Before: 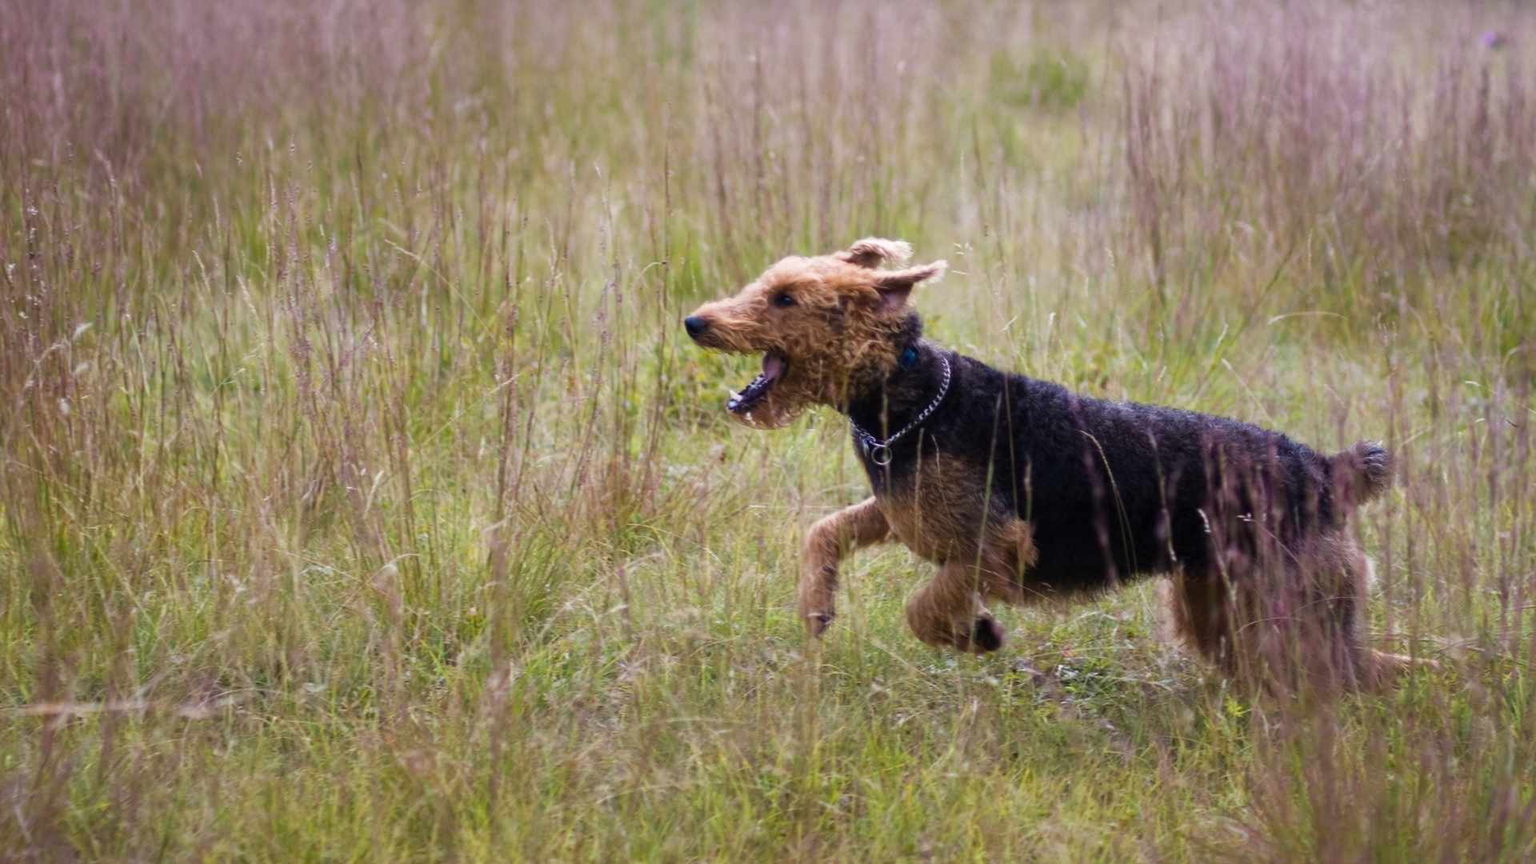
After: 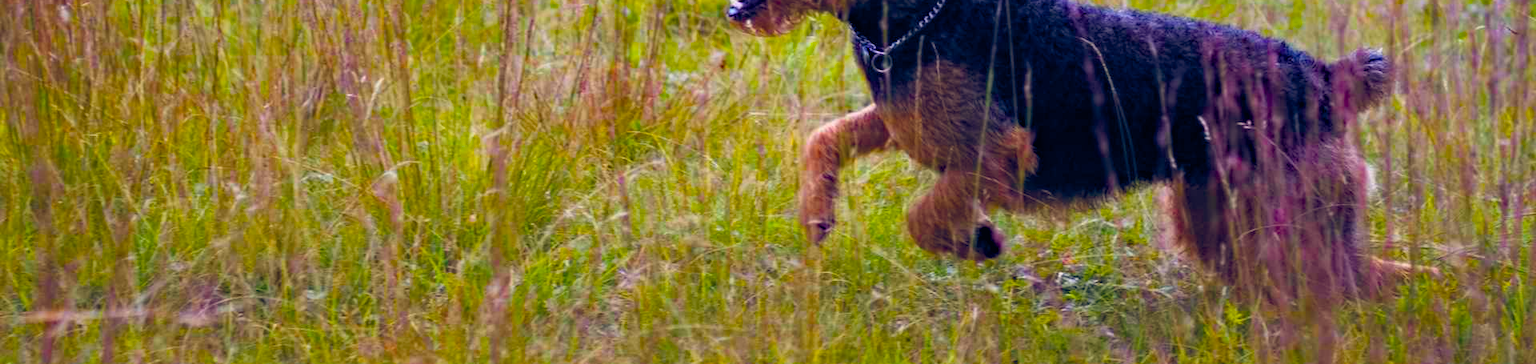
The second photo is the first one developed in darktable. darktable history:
color balance rgb: global offset › luminance 0.39%, global offset › chroma 0.219%, global offset › hue 254.57°, perceptual saturation grading › global saturation 98.976%
crop: top 45.505%, bottom 12.235%
haze removal: strength 0.292, distance 0.252, compatibility mode true, adaptive false
